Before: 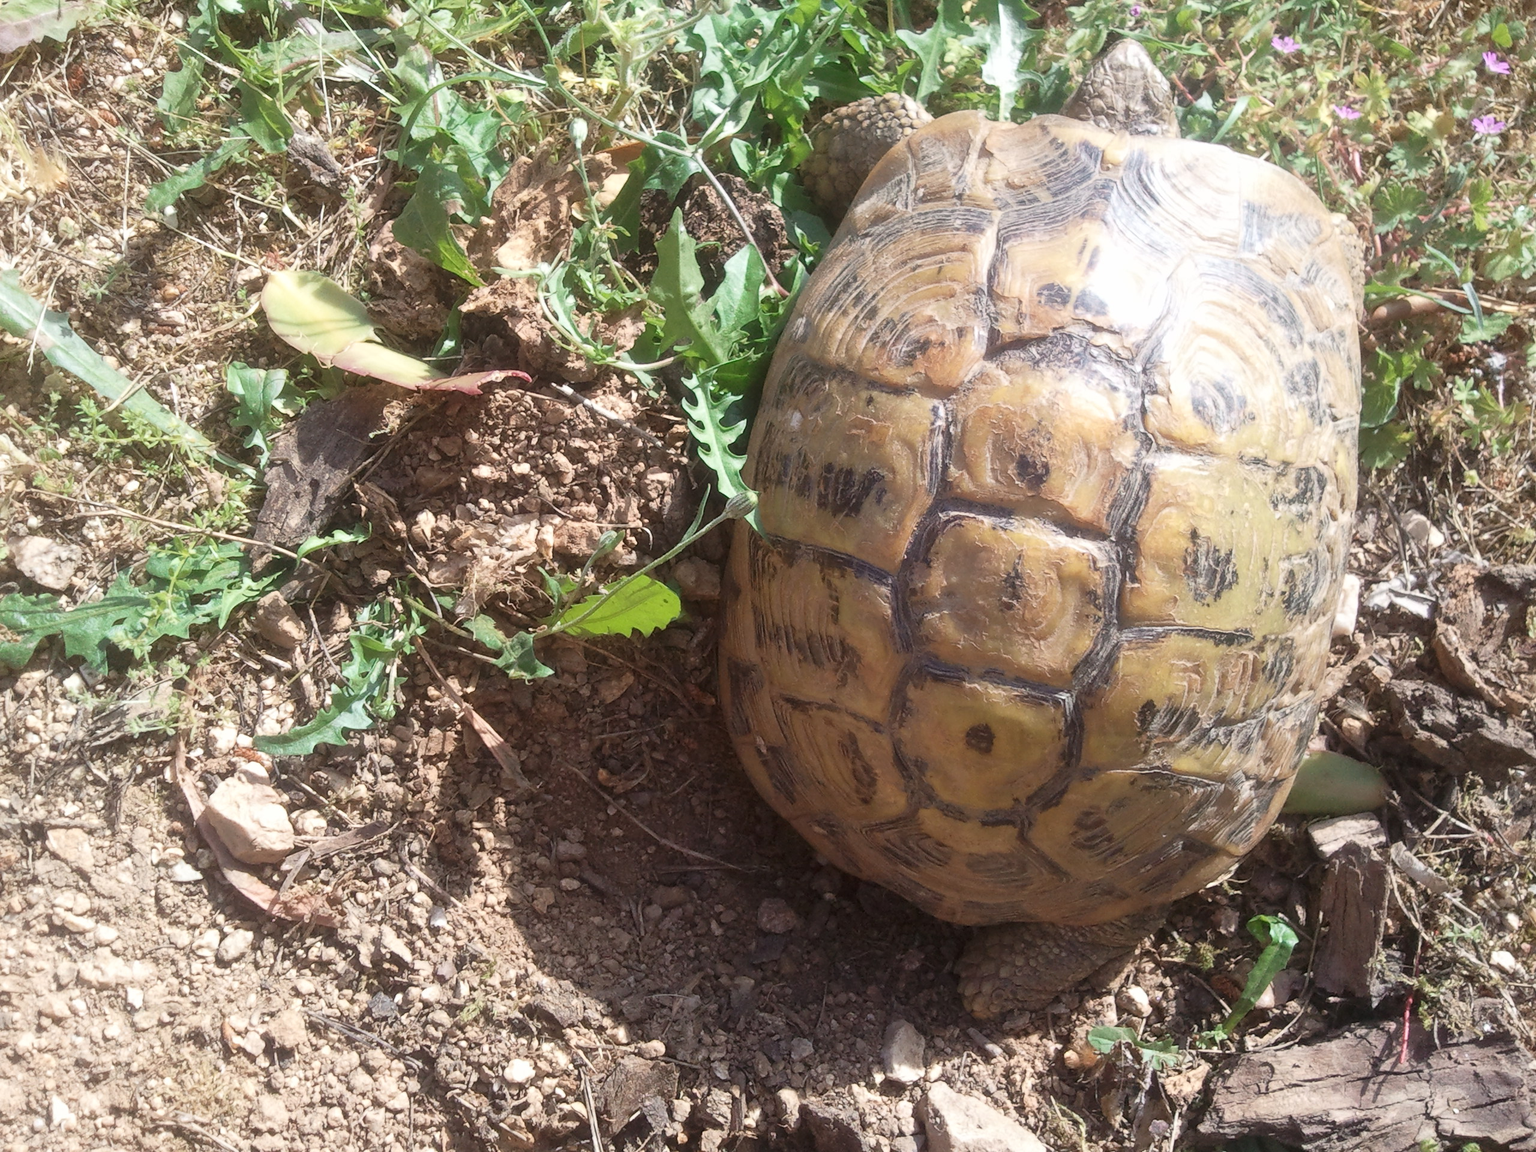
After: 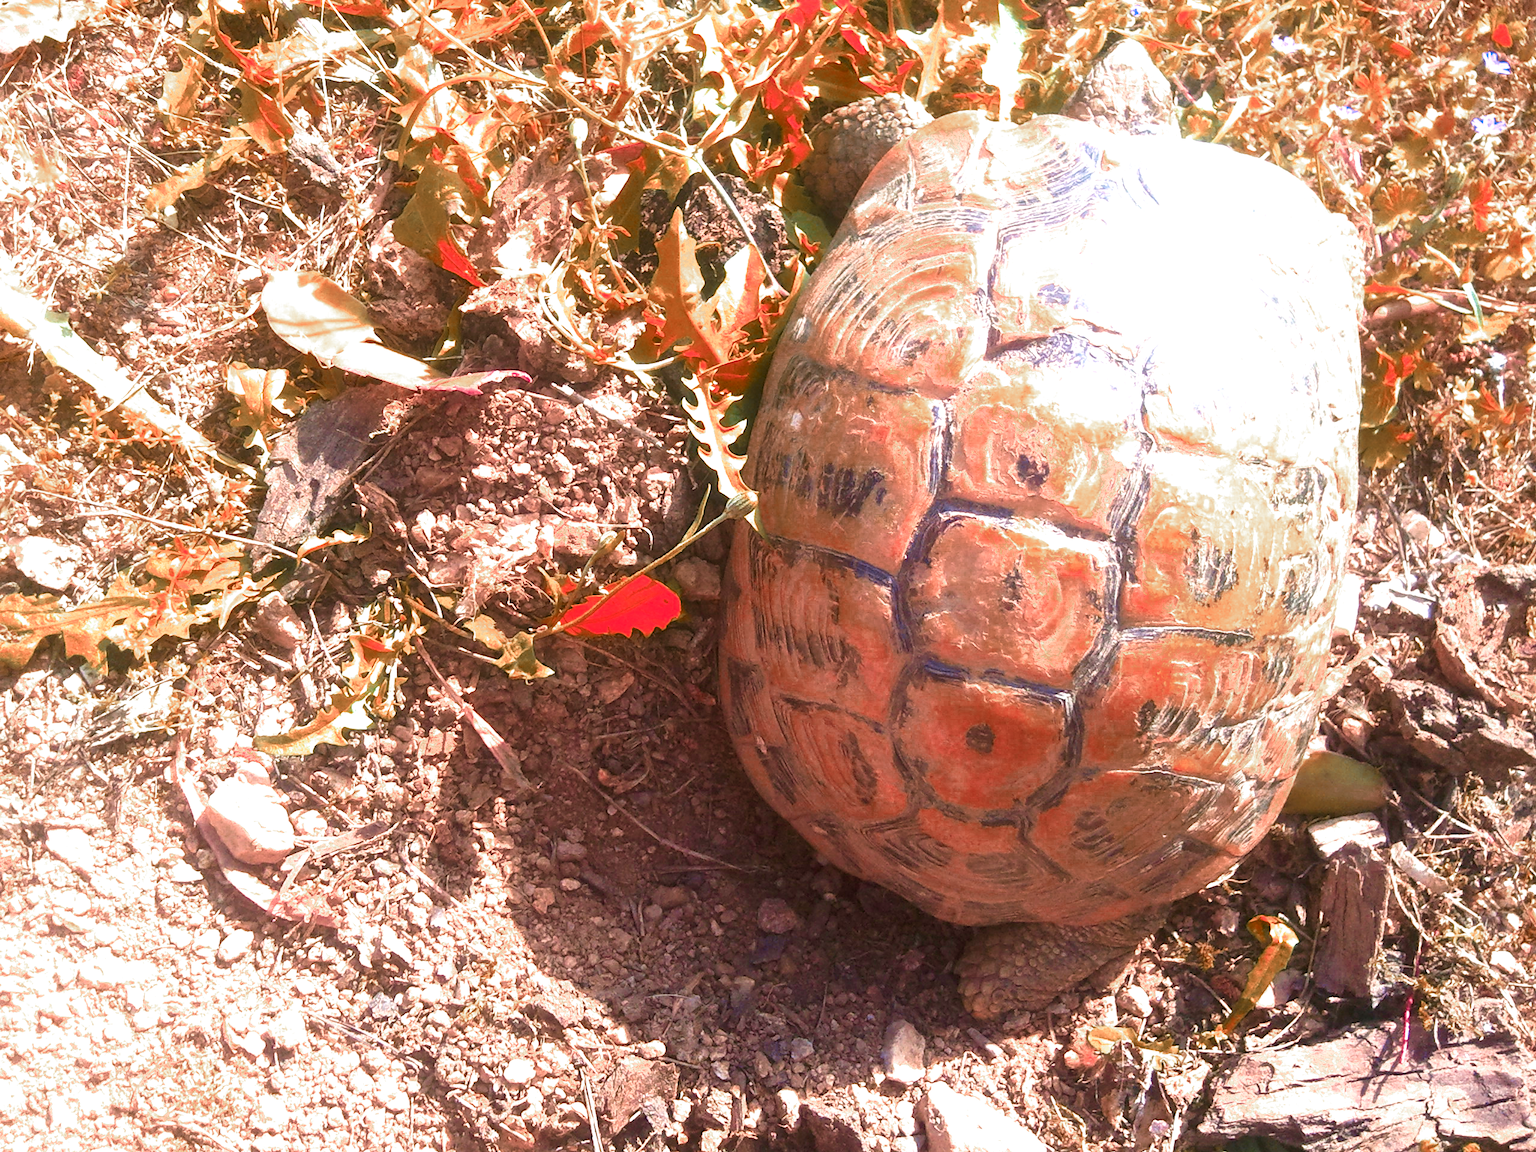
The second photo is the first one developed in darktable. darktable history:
velvia: strength 44.38%
shadows and highlights: shadows -8.72, white point adjustment 1.36, highlights 10.74
color zones: curves: ch0 [(0.006, 0.385) (0.143, 0.563) (0.243, 0.321) (0.352, 0.464) (0.516, 0.456) (0.625, 0.5) (0.75, 0.5) (0.875, 0.5)]; ch1 [(0, 0.5) (0.134, 0.504) (0.246, 0.463) (0.421, 0.515) (0.5, 0.56) (0.625, 0.5) (0.75, 0.5) (0.875, 0.5)]; ch2 [(0, 0.5) (0.131, 0.426) (0.307, 0.289) (0.38, 0.188) (0.513, 0.216) (0.625, 0.548) (0.75, 0.468) (0.838, 0.396) (0.971, 0.311)]
color balance rgb: linear chroma grading › global chroma 15.028%, perceptual saturation grading › global saturation 30.73%, perceptual brilliance grading › global brilliance 29.872%, global vibrance 9.406%
